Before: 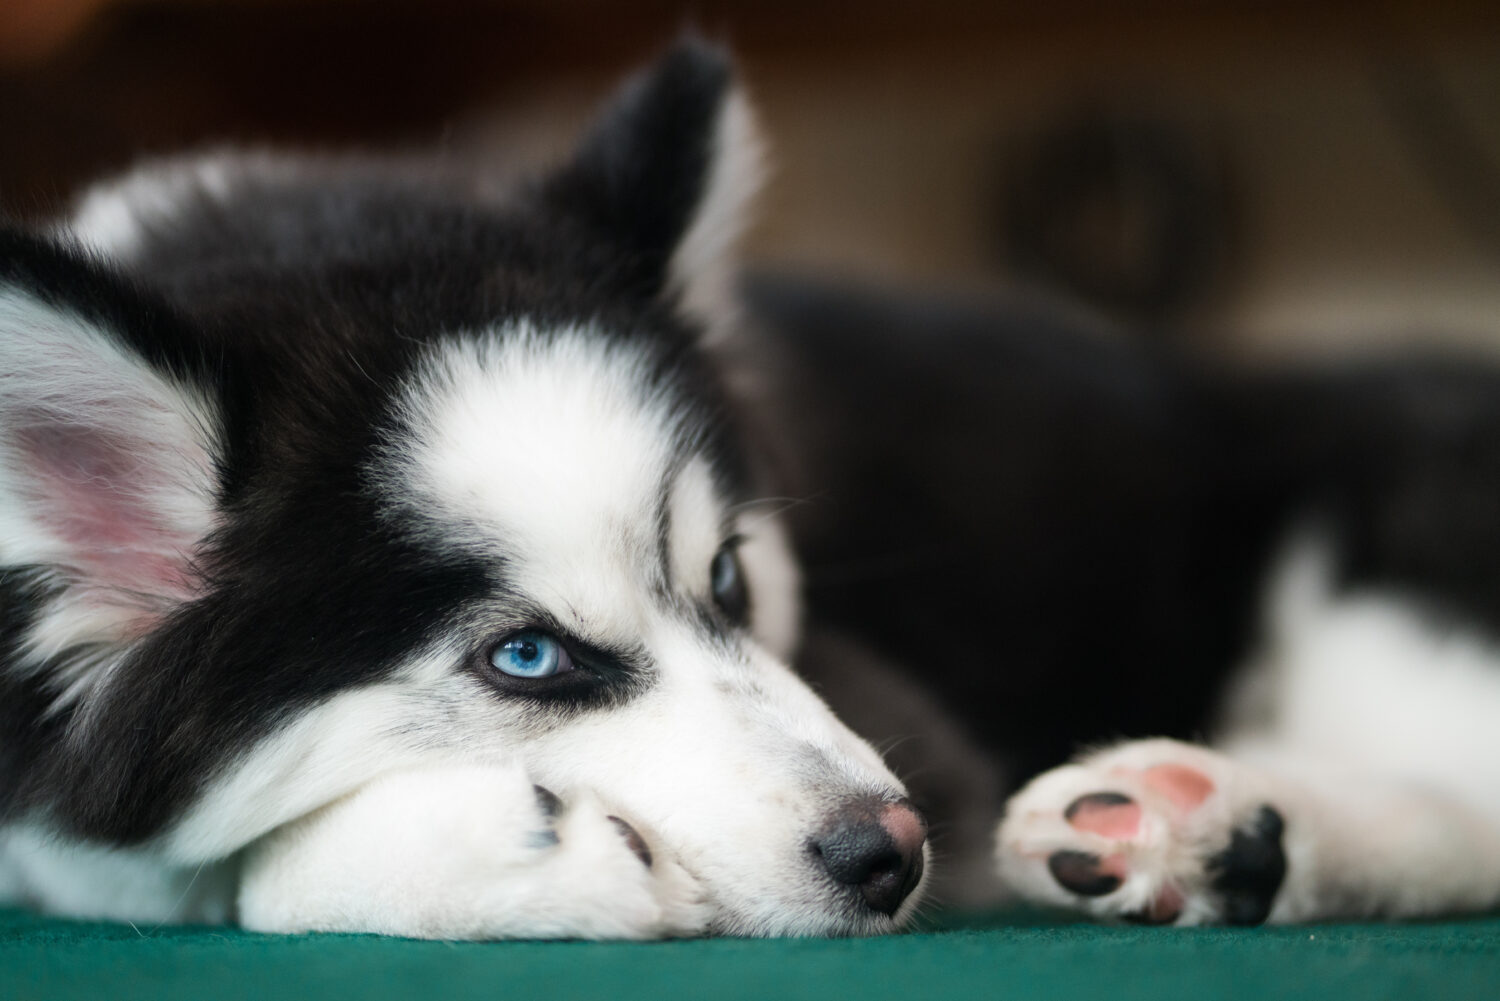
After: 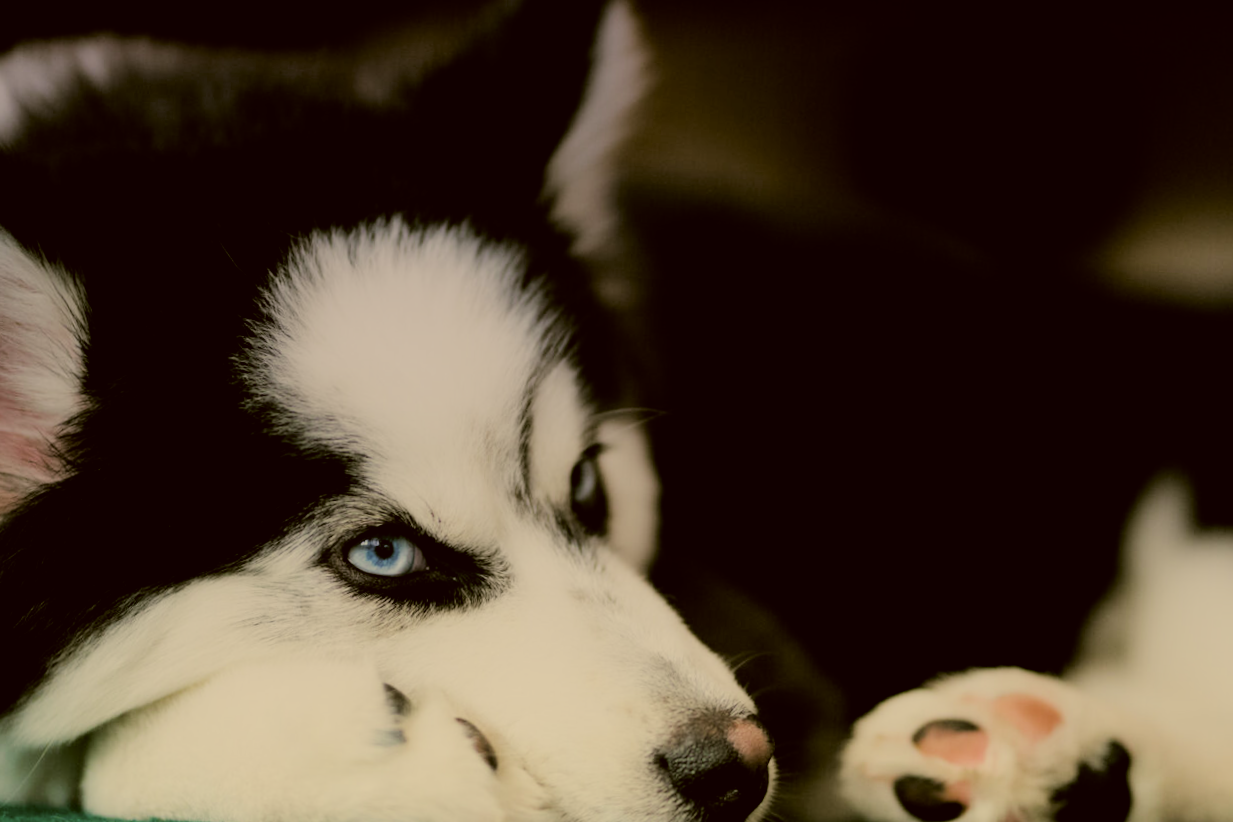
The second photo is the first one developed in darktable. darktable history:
color correction: highlights a* 0.162, highlights b* 29.53, shadows a* -0.162, shadows b* 21.09
filmic rgb: black relative exposure -4.14 EV, white relative exposure 5.1 EV, hardness 2.11, contrast 1.165
rotate and perspective: rotation -0.45°, automatic cropping original format, crop left 0.008, crop right 0.992, crop top 0.012, crop bottom 0.988
white balance: red 1.004, blue 1.096
crop and rotate: angle -3.27°, left 5.211%, top 5.211%, right 4.607%, bottom 4.607%
graduated density: hue 238.83°, saturation 50%
